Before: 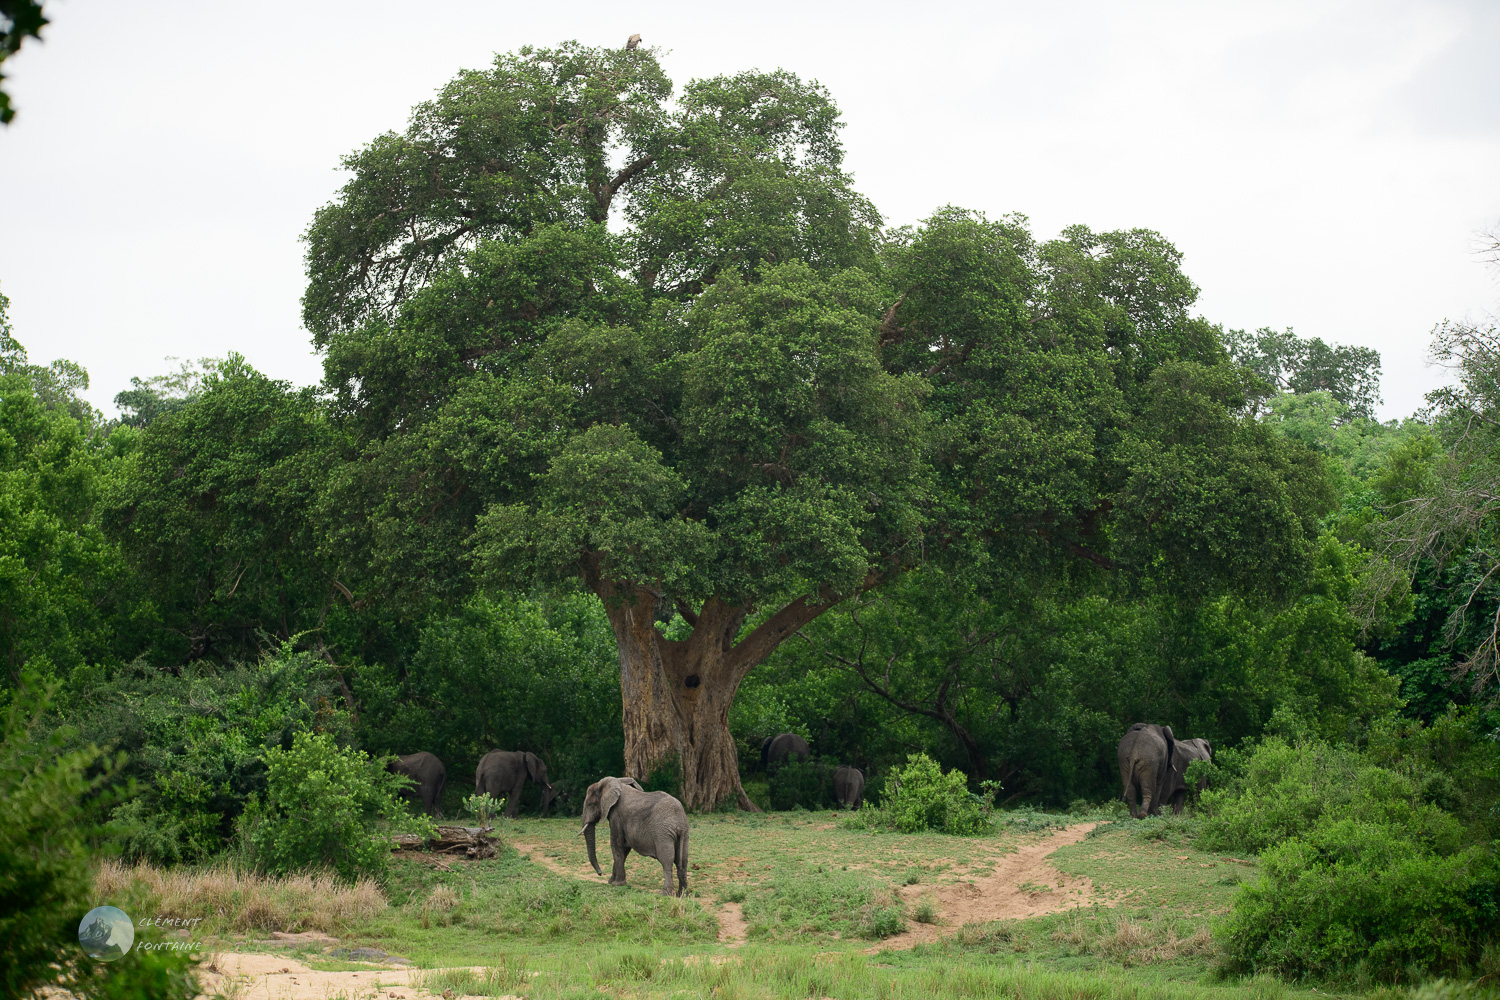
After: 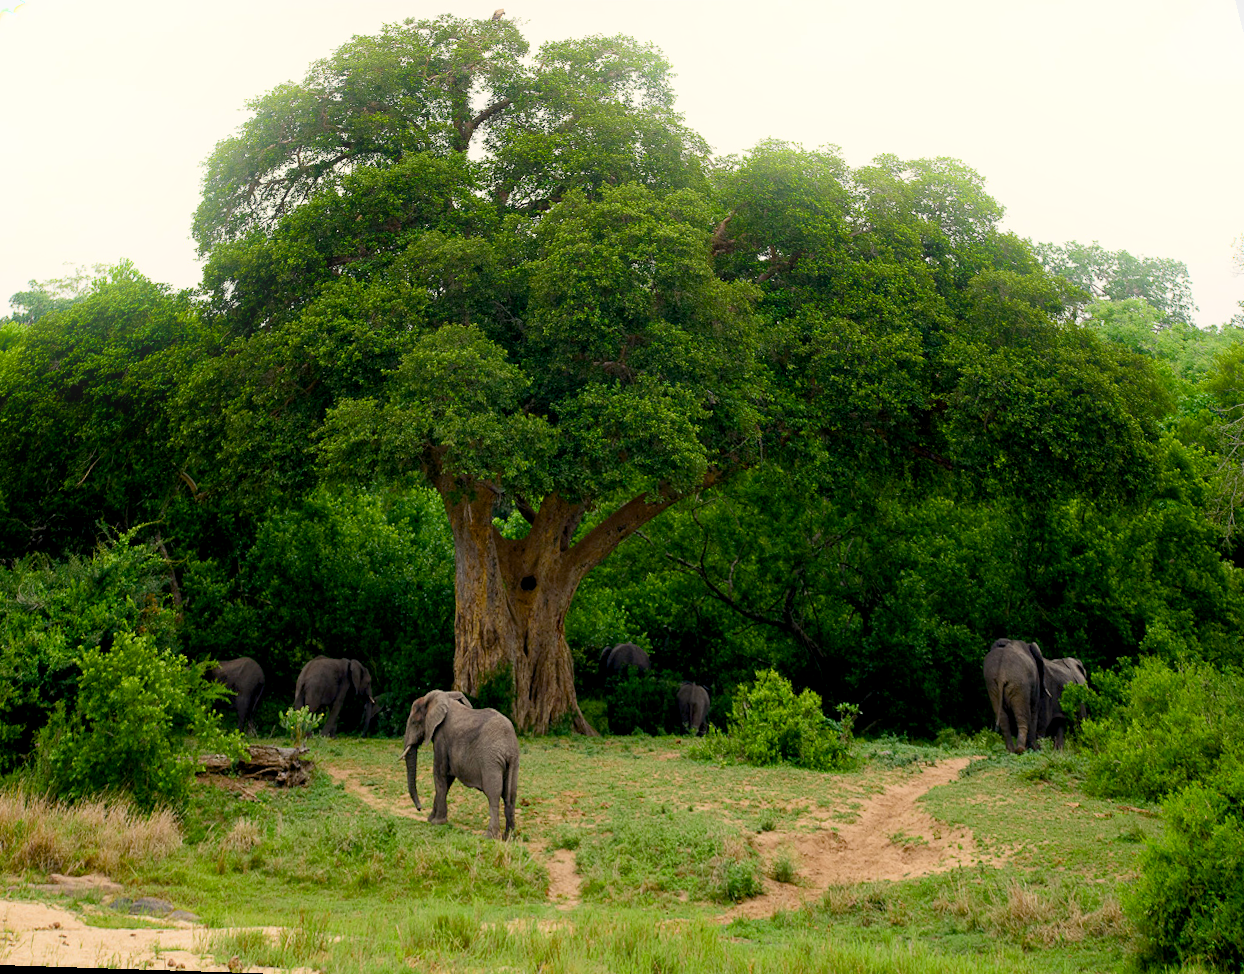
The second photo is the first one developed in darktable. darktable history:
bloom: size 15%, threshold 97%, strength 7%
color balance rgb: shadows lift › chroma 3%, shadows lift › hue 280.8°, power › hue 330°, highlights gain › chroma 3%, highlights gain › hue 75.6°, global offset › luminance -1%, perceptual saturation grading › global saturation 20%, perceptual saturation grading › highlights -25%, perceptual saturation grading › shadows 50%, global vibrance 20%
rotate and perspective: rotation 0.72°, lens shift (vertical) -0.352, lens shift (horizontal) -0.051, crop left 0.152, crop right 0.859, crop top 0.019, crop bottom 0.964
